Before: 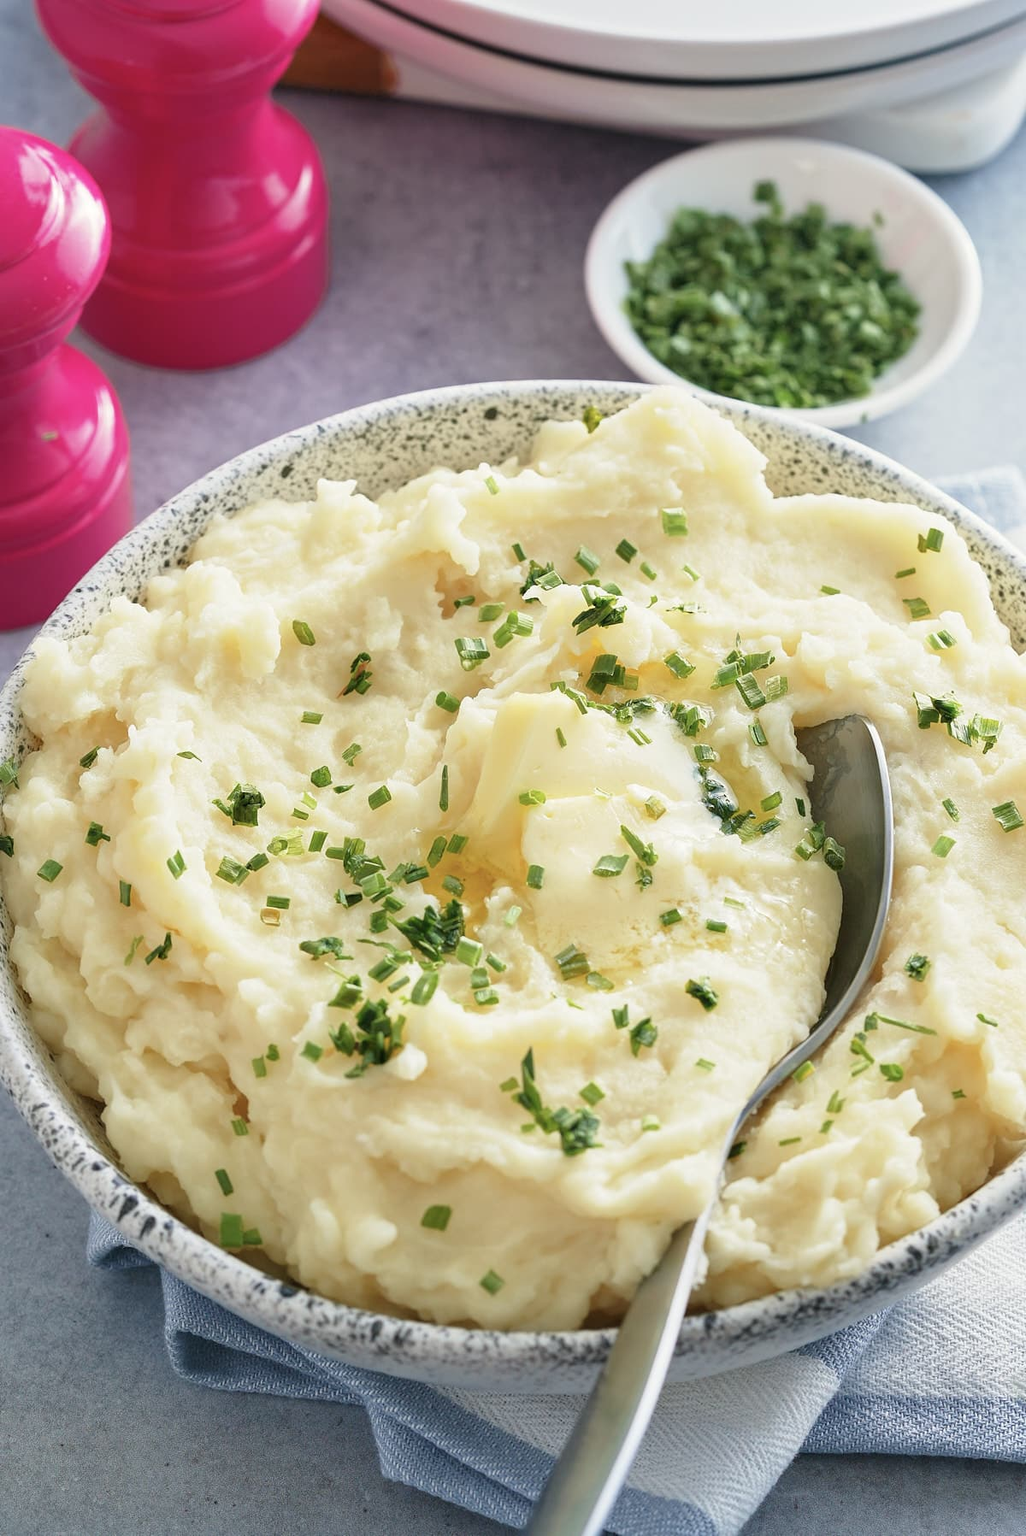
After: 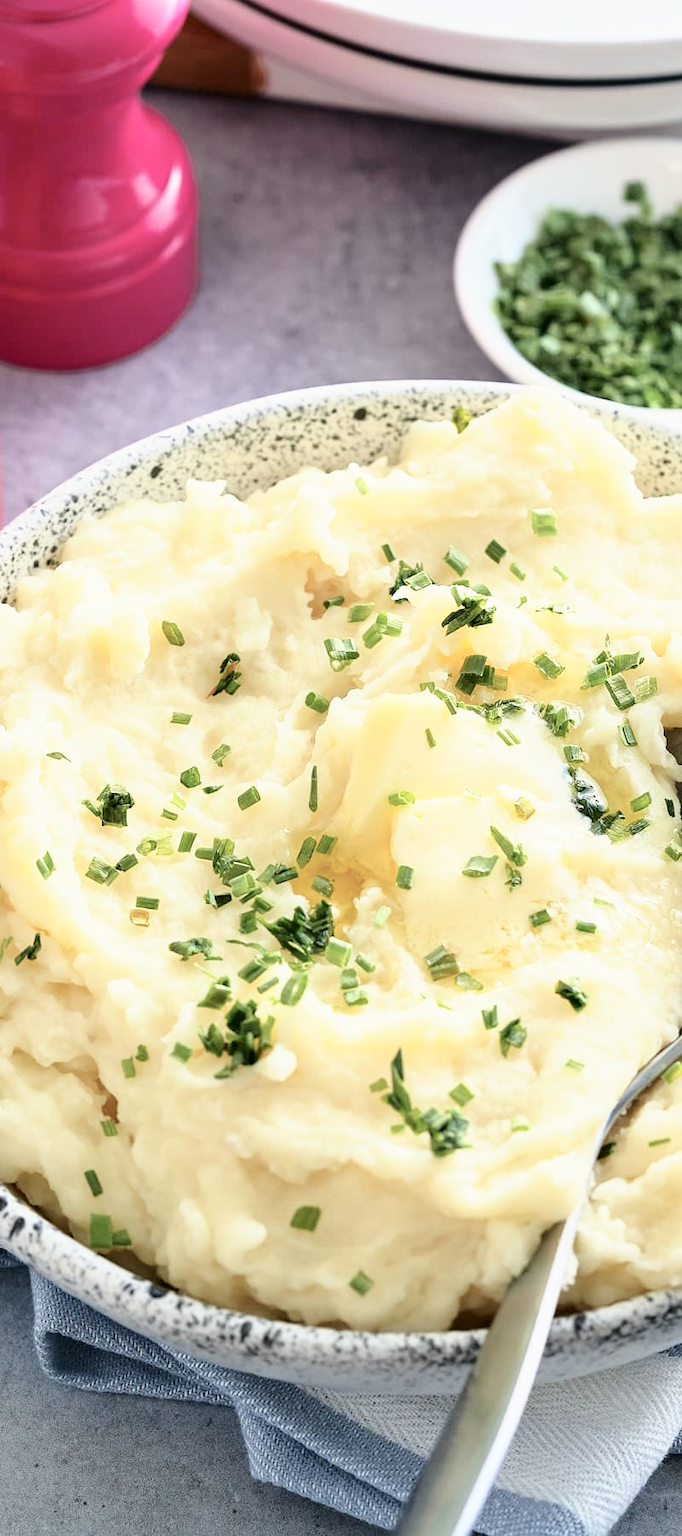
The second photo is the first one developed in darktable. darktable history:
tone curve: curves: ch0 [(0, 0.016) (0.11, 0.039) (0.259, 0.235) (0.383, 0.437) (0.499, 0.597) (0.733, 0.867) (0.843, 0.948) (1, 1)], color space Lab, independent channels, preserve colors none
crop and rotate: left 12.829%, right 20.638%
